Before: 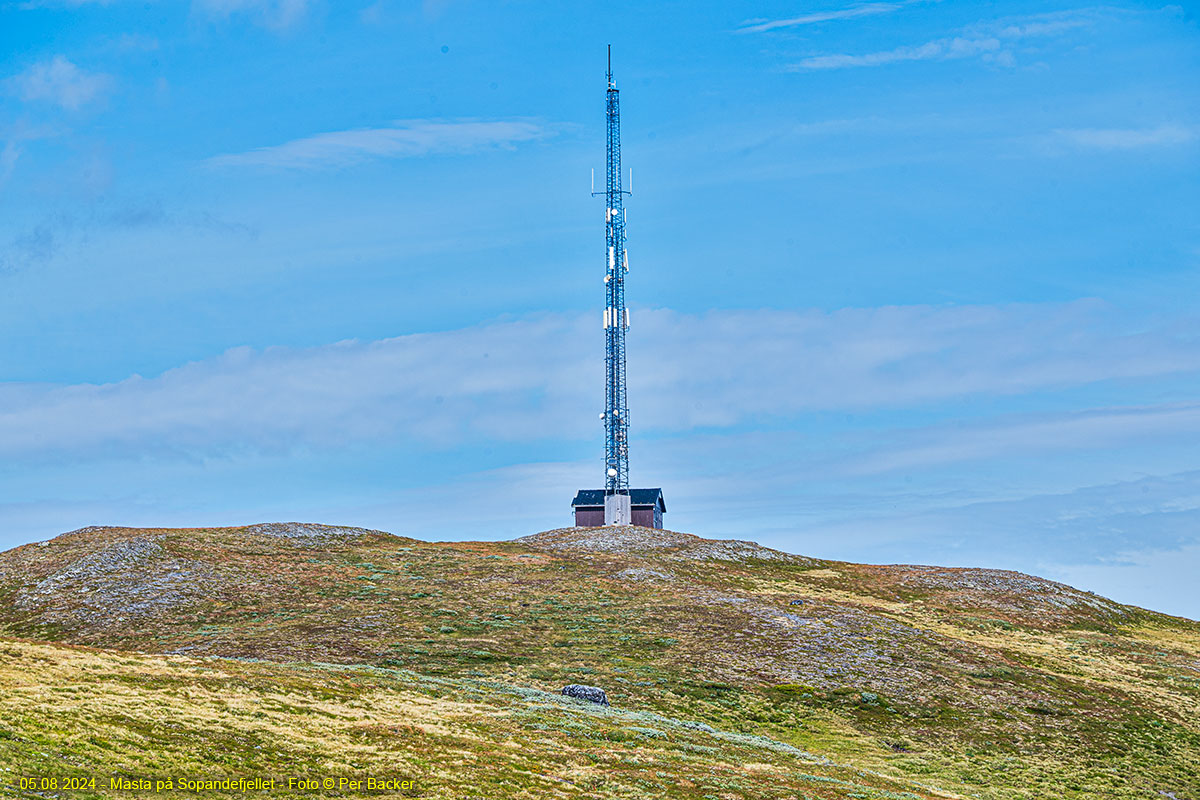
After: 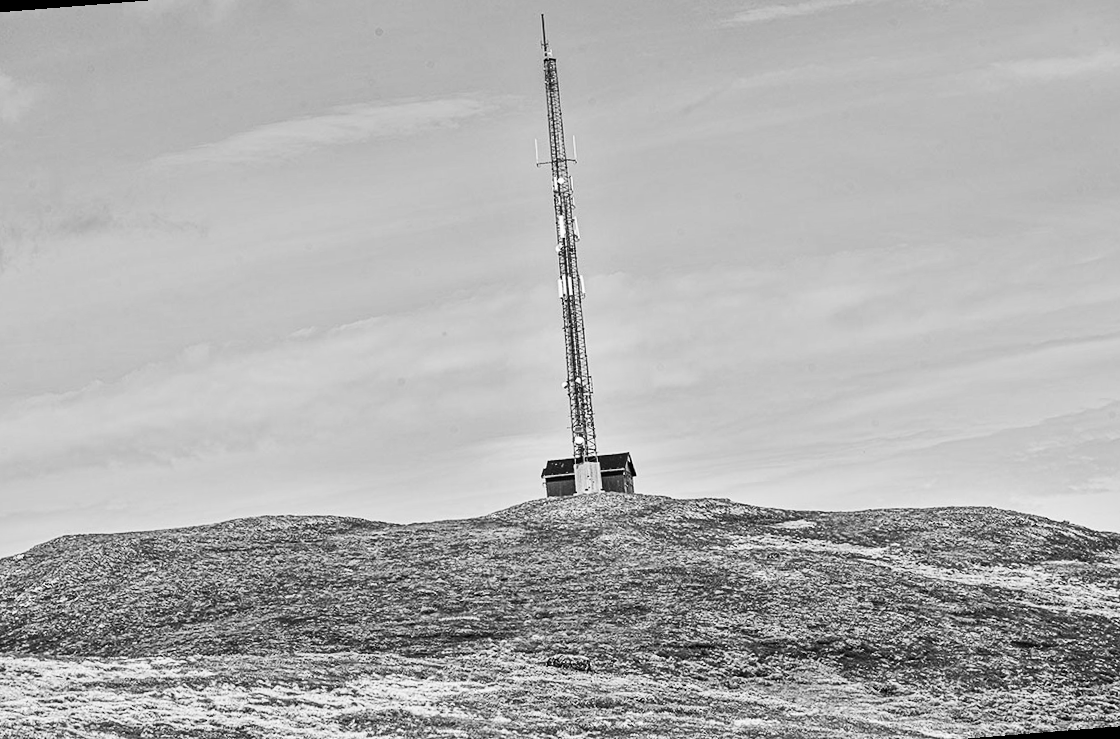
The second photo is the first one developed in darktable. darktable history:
monochrome: on, module defaults
contrast brightness saturation: contrast 0.28
rotate and perspective: rotation -4.57°, crop left 0.054, crop right 0.944, crop top 0.087, crop bottom 0.914
